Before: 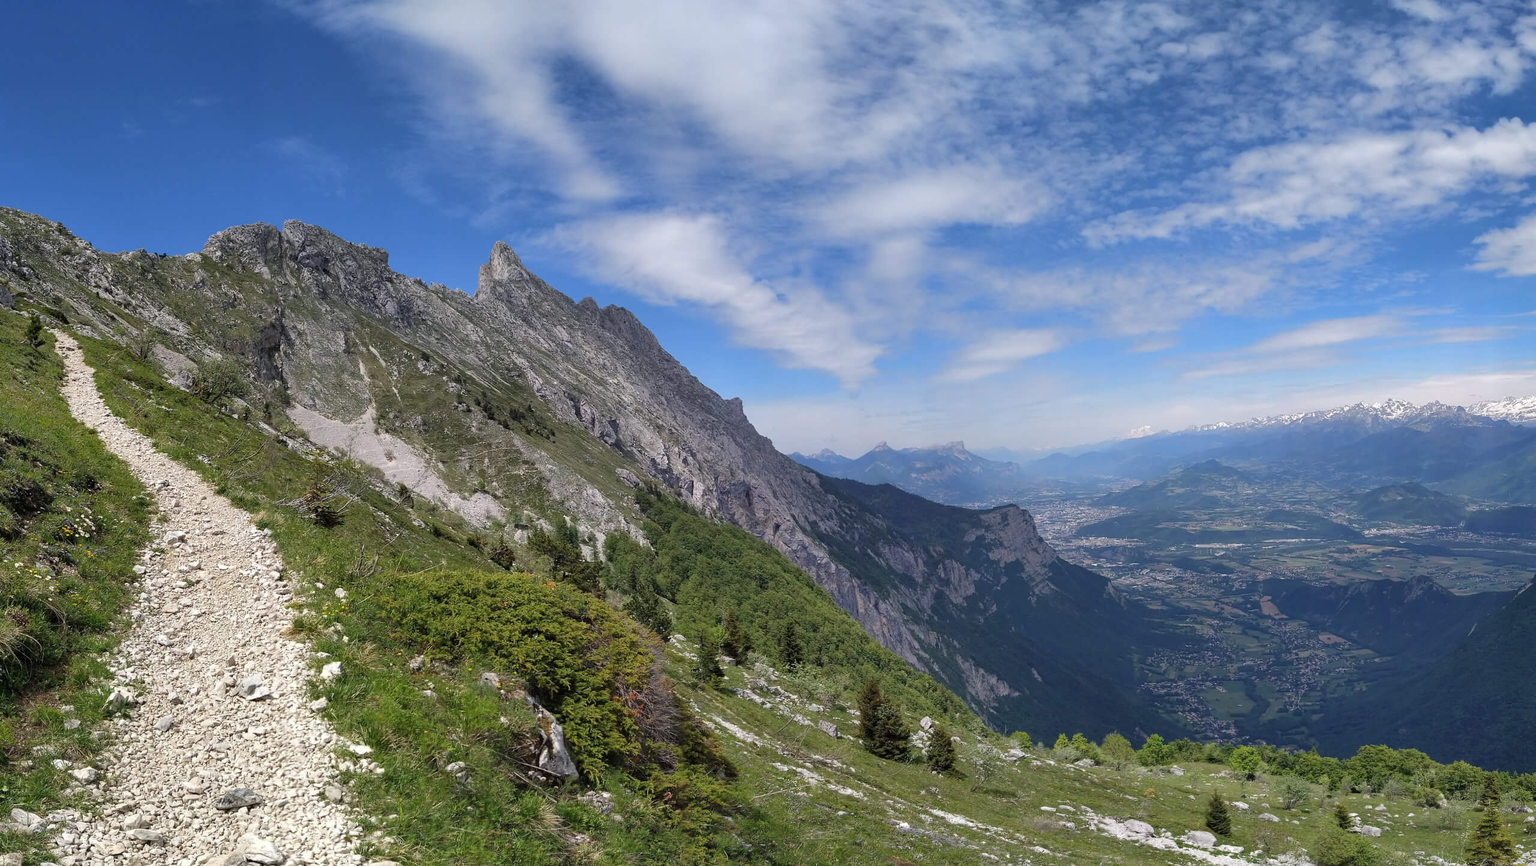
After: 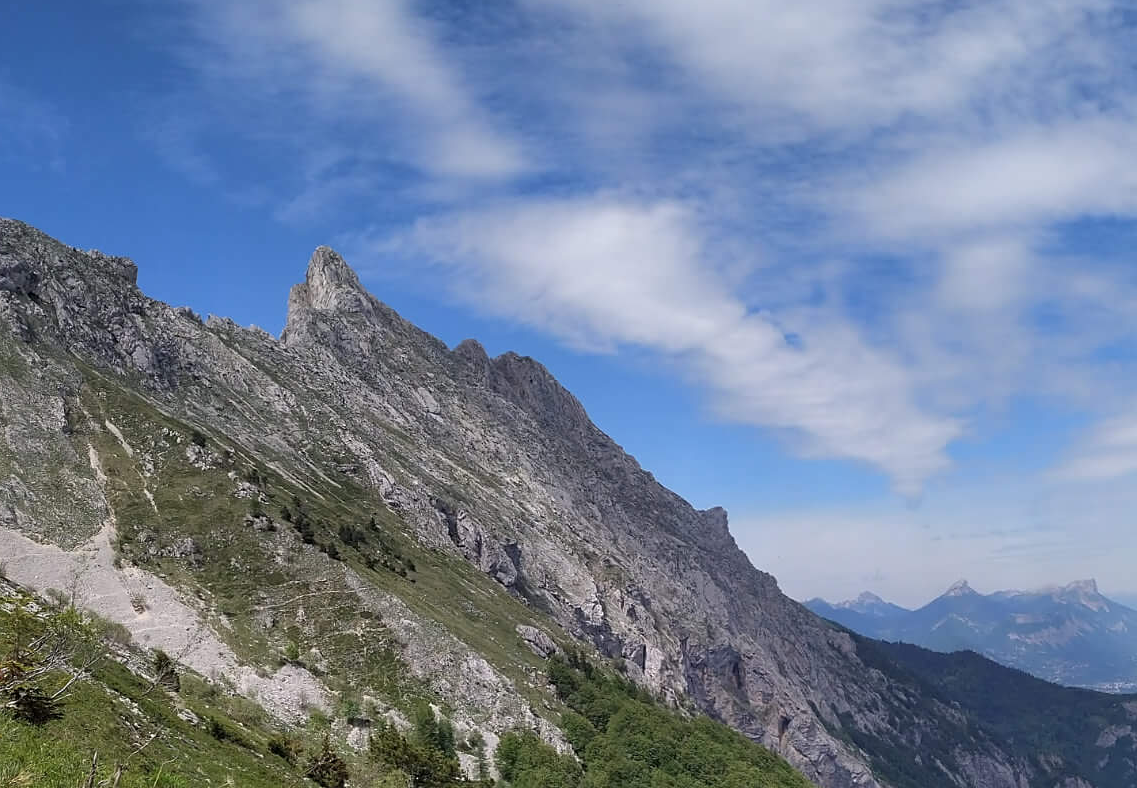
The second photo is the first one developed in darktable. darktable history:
crop: left 19.934%, top 10.832%, right 35.651%, bottom 34.533%
sharpen: amount 0.215
